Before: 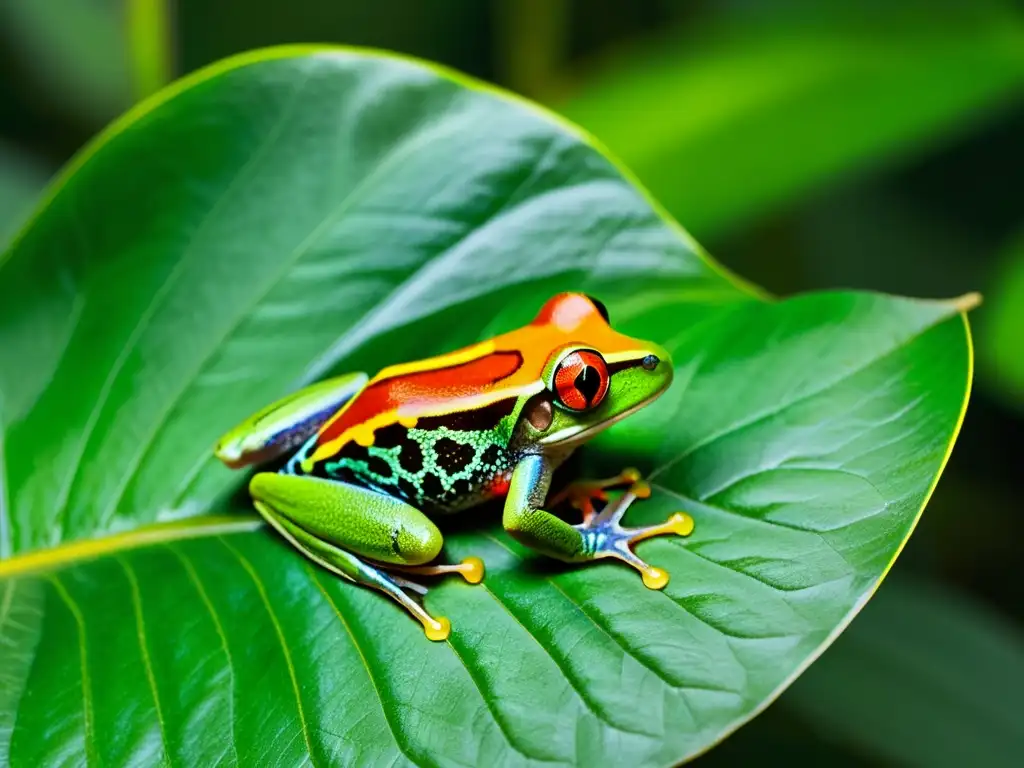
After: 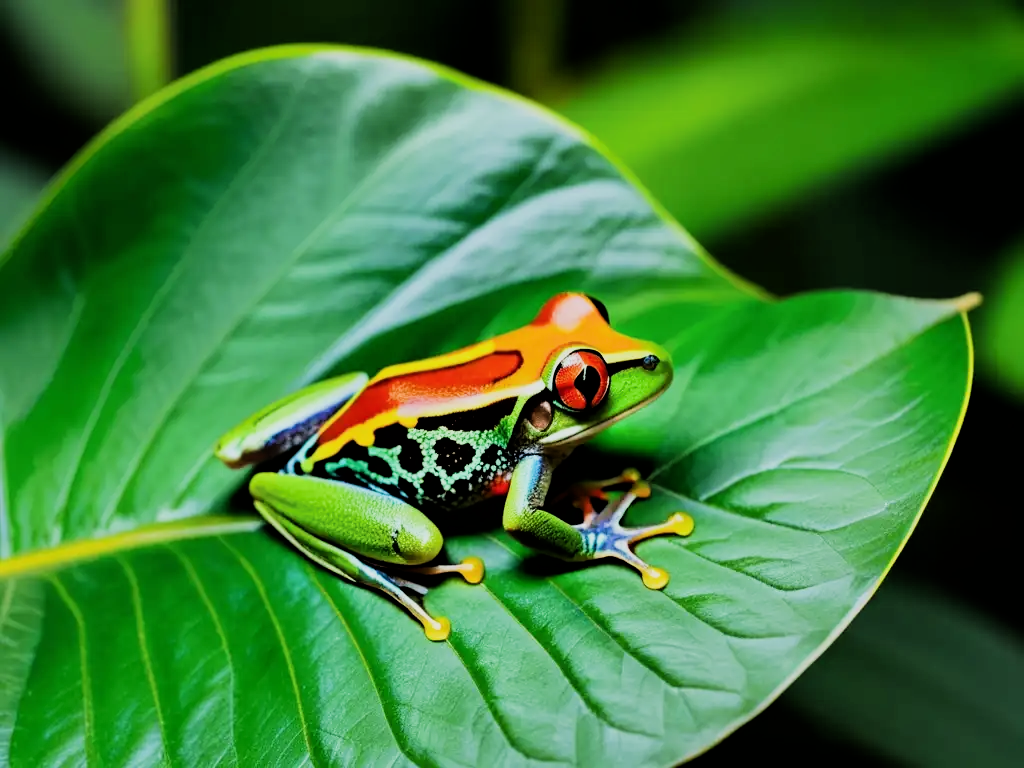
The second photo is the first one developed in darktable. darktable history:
color calibration: illuminant same as pipeline (D50), adaptation XYZ, x 0.345, y 0.357, temperature 5023.11 K
filmic rgb: black relative exposure -5.14 EV, white relative exposure 3.99 EV, hardness 2.9, contrast 1.299, highlights saturation mix -30.41%
